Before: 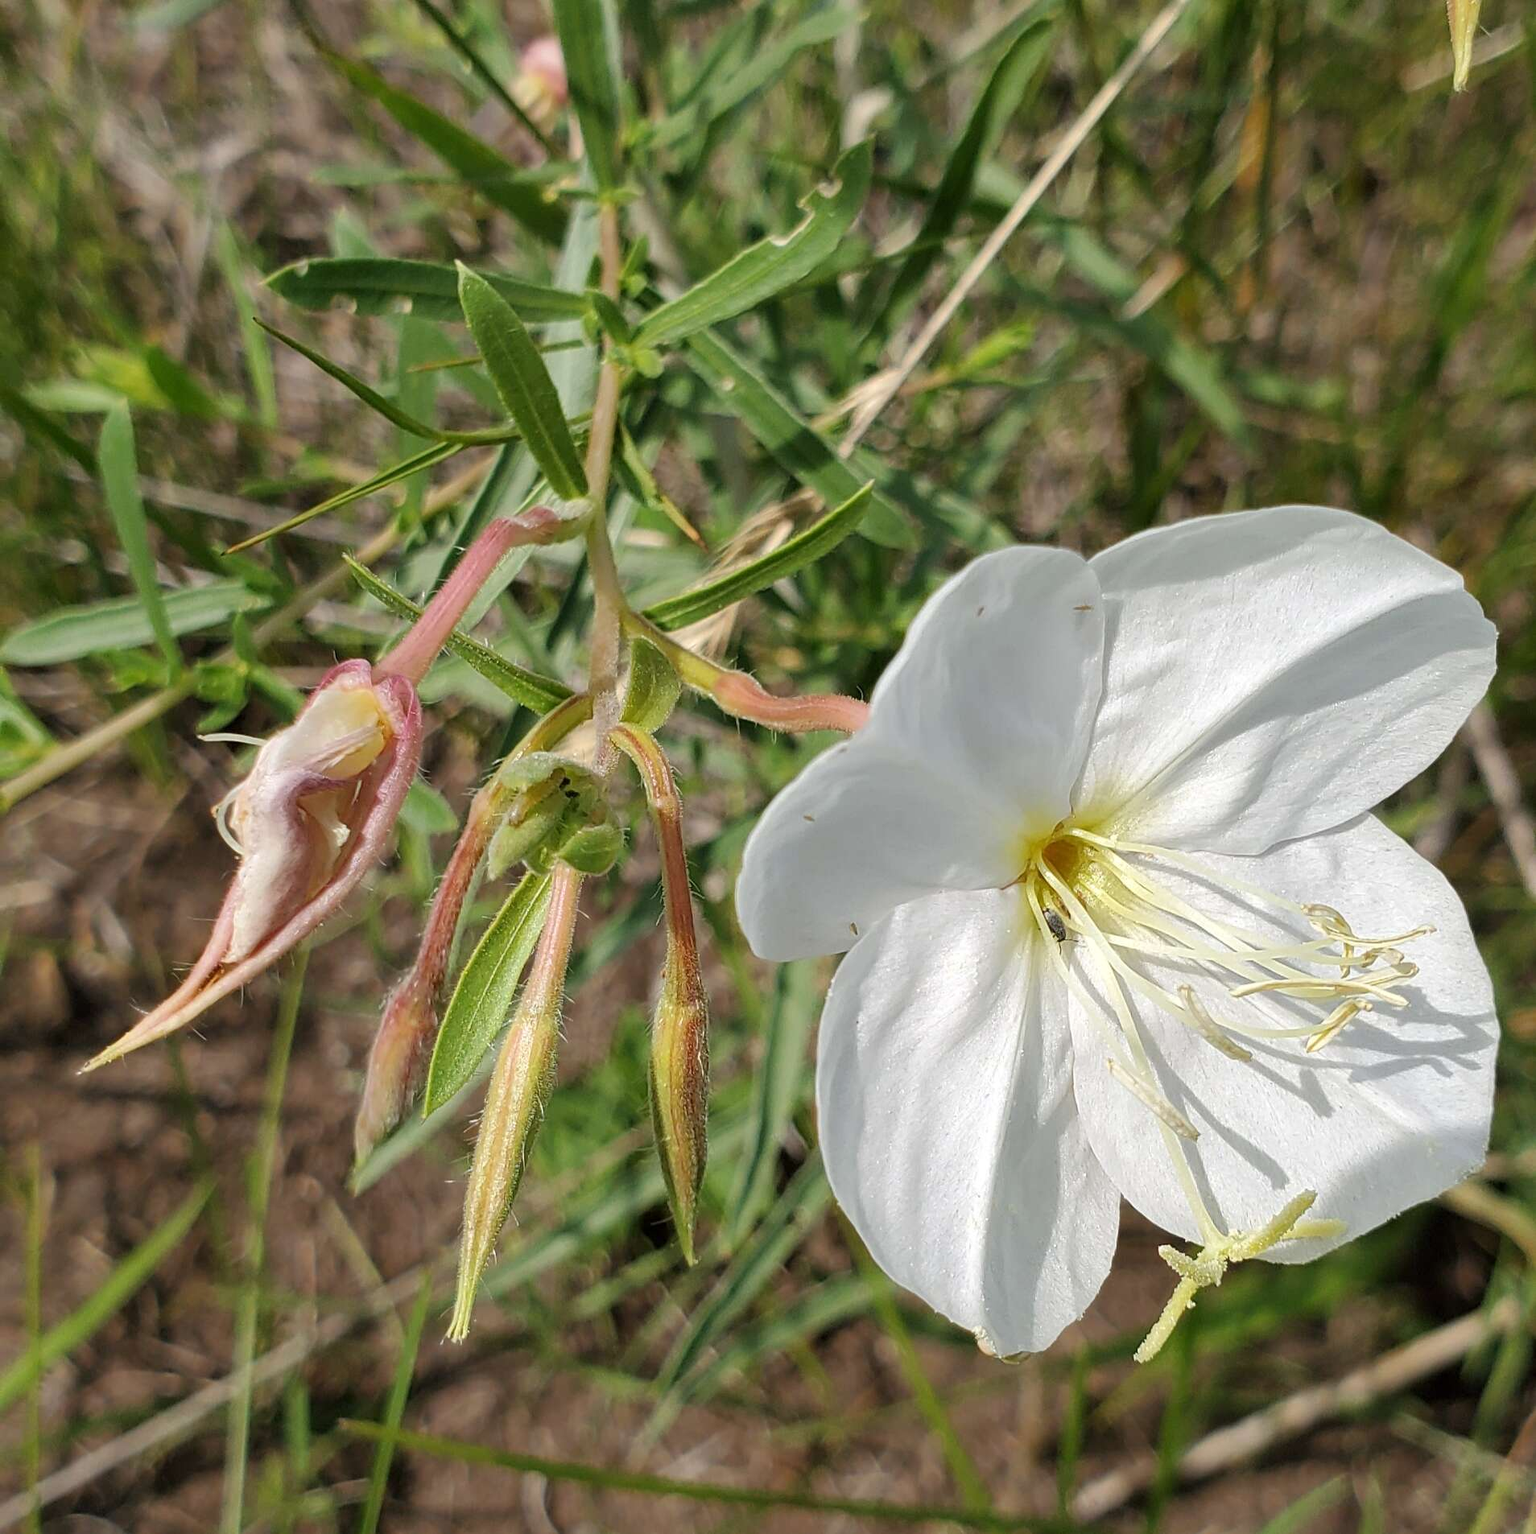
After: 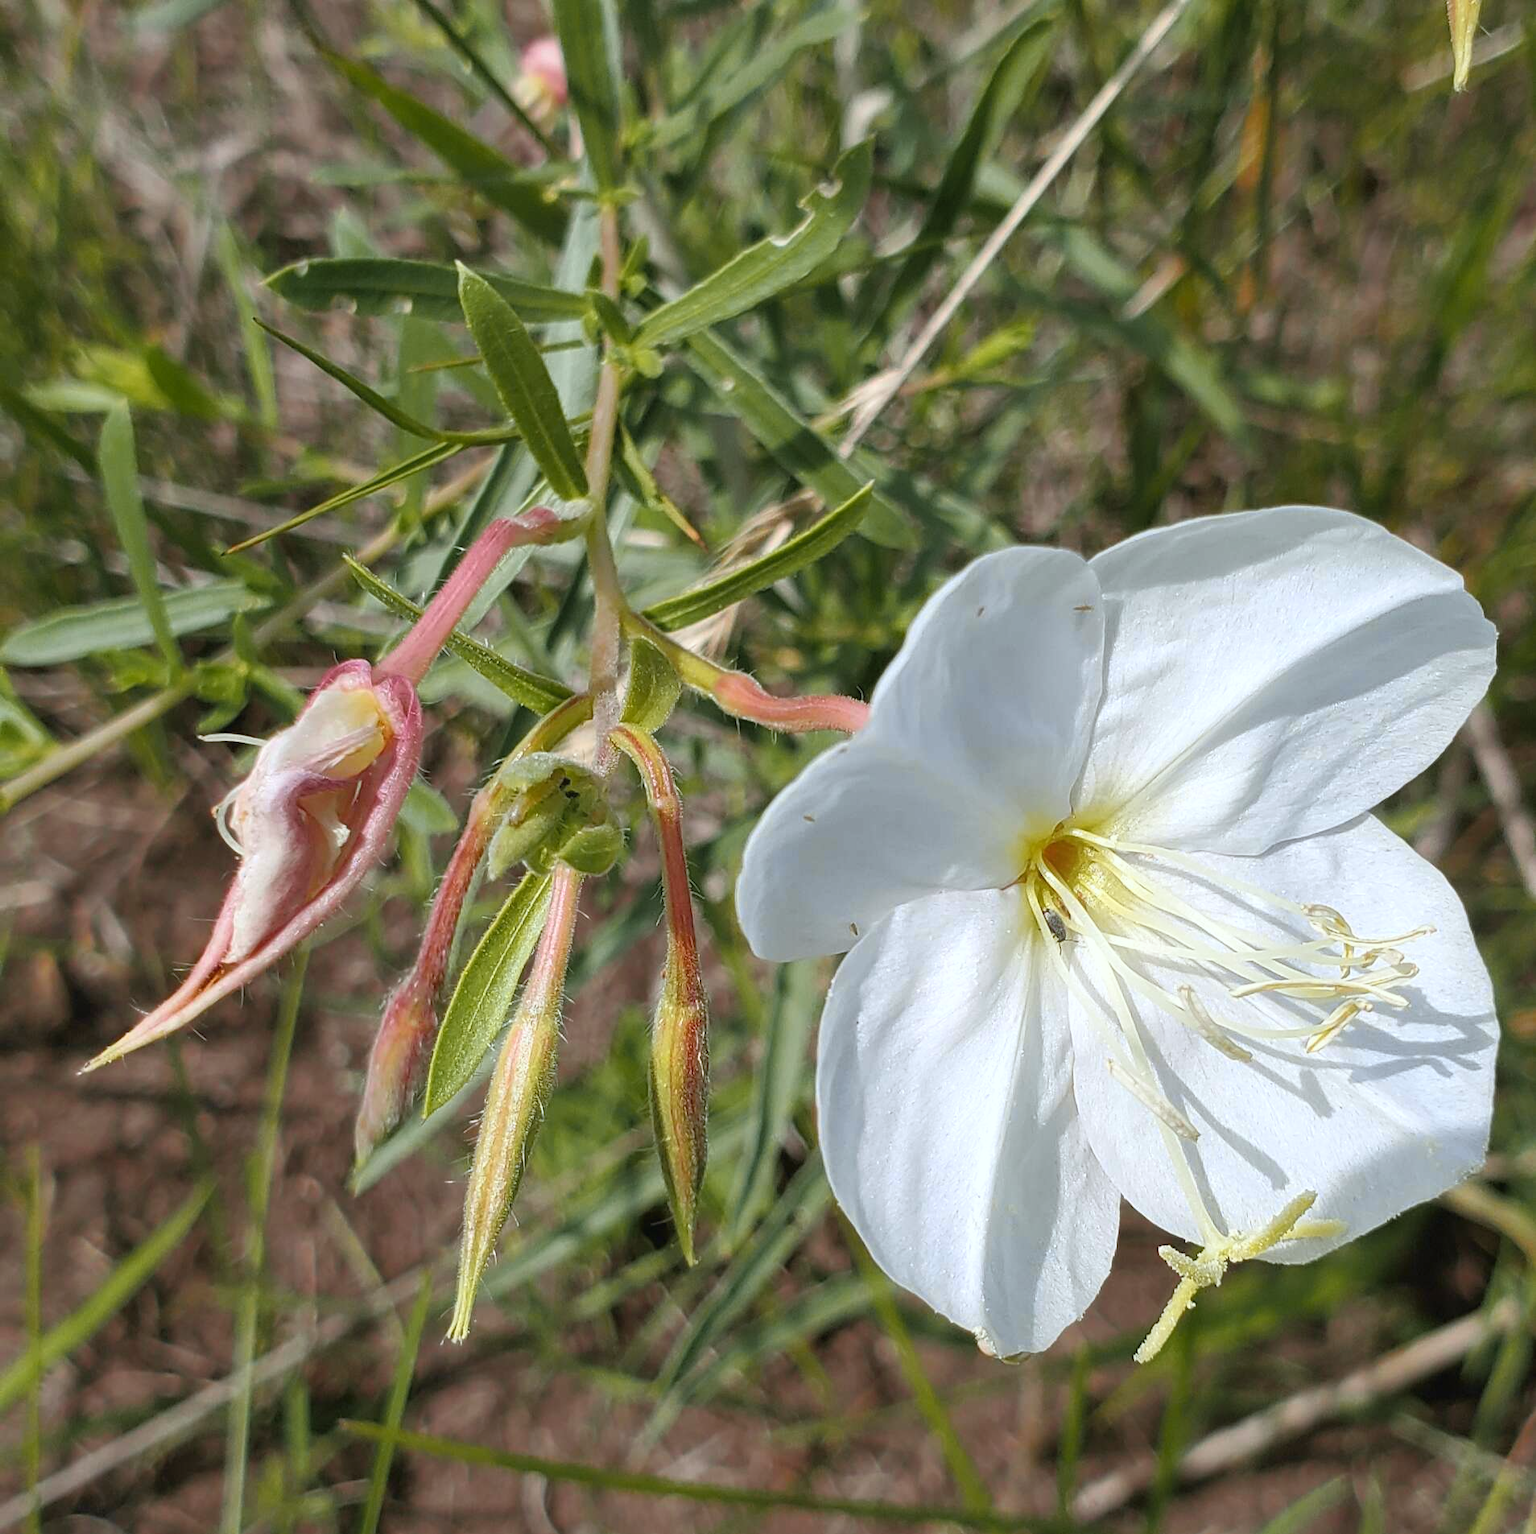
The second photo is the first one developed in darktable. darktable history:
bloom: size 9%, threshold 100%, strength 7%
color correction: highlights a* -0.772, highlights b* -8.92
tone curve: curves: ch0 [(0, 0.024) (0.119, 0.146) (0.474, 0.464) (0.718, 0.721) (0.817, 0.839) (1, 0.998)]; ch1 [(0, 0) (0.377, 0.416) (0.439, 0.451) (0.477, 0.477) (0.501, 0.497) (0.538, 0.544) (0.58, 0.602) (0.664, 0.676) (0.783, 0.804) (1, 1)]; ch2 [(0, 0) (0.38, 0.405) (0.463, 0.456) (0.498, 0.497) (0.524, 0.535) (0.578, 0.576) (0.648, 0.665) (1, 1)], color space Lab, independent channels, preserve colors none
